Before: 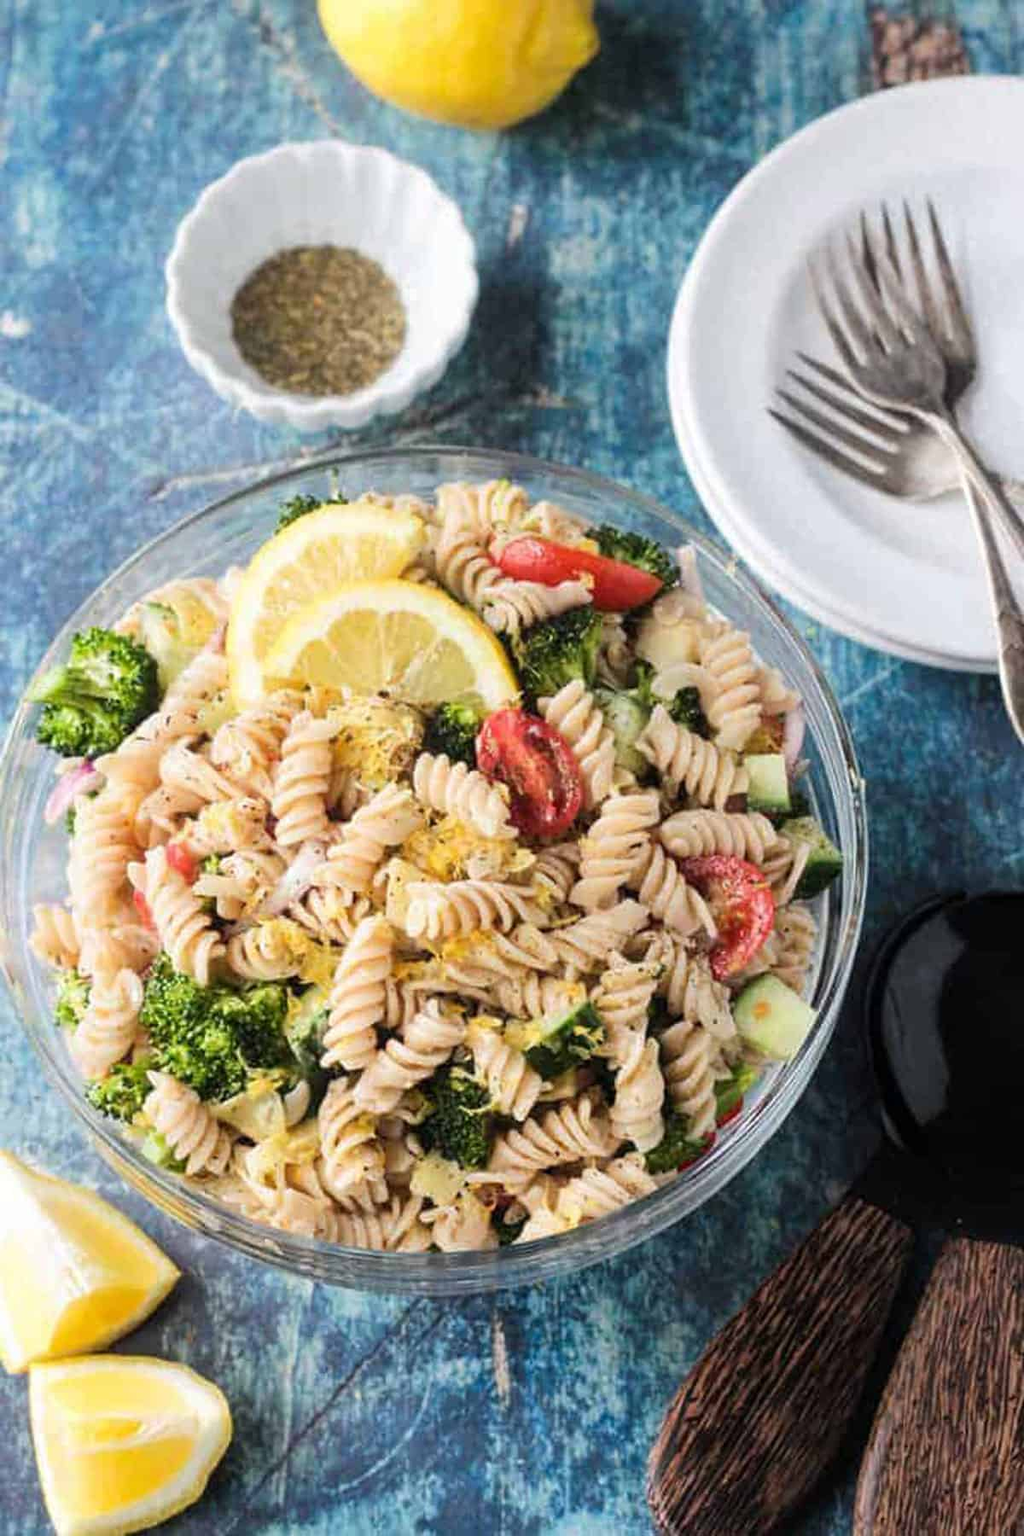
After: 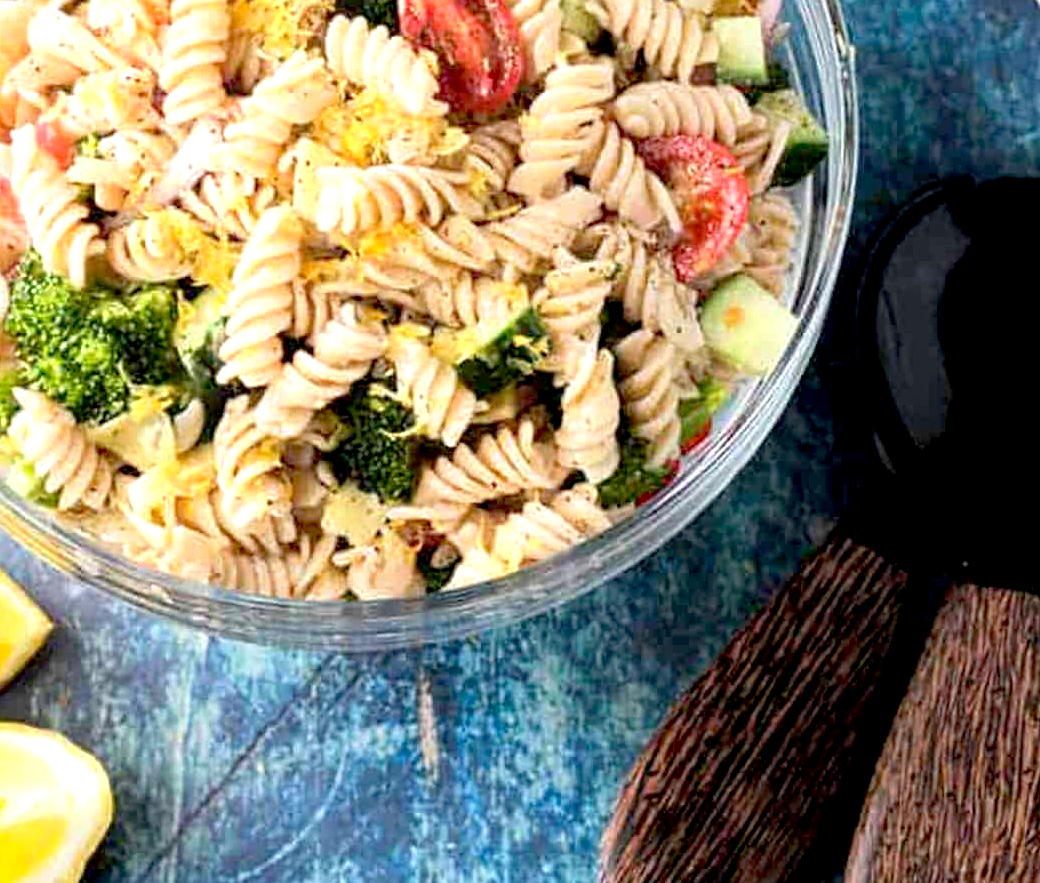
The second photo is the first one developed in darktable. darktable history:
exposure: black level correction 0.012, exposure 0.695 EV, compensate exposure bias true, compensate highlight preservation false
contrast equalizer: y [[0.514, 0.573, 0.581, 0.508, 0.5, 0.5], [0.5 ×6], [0.5 ×6], [0 ×6], [0 ×6]], mix -0.994
crop and rotate: left 13.262%, top 48.209%, bottom 2.721%
